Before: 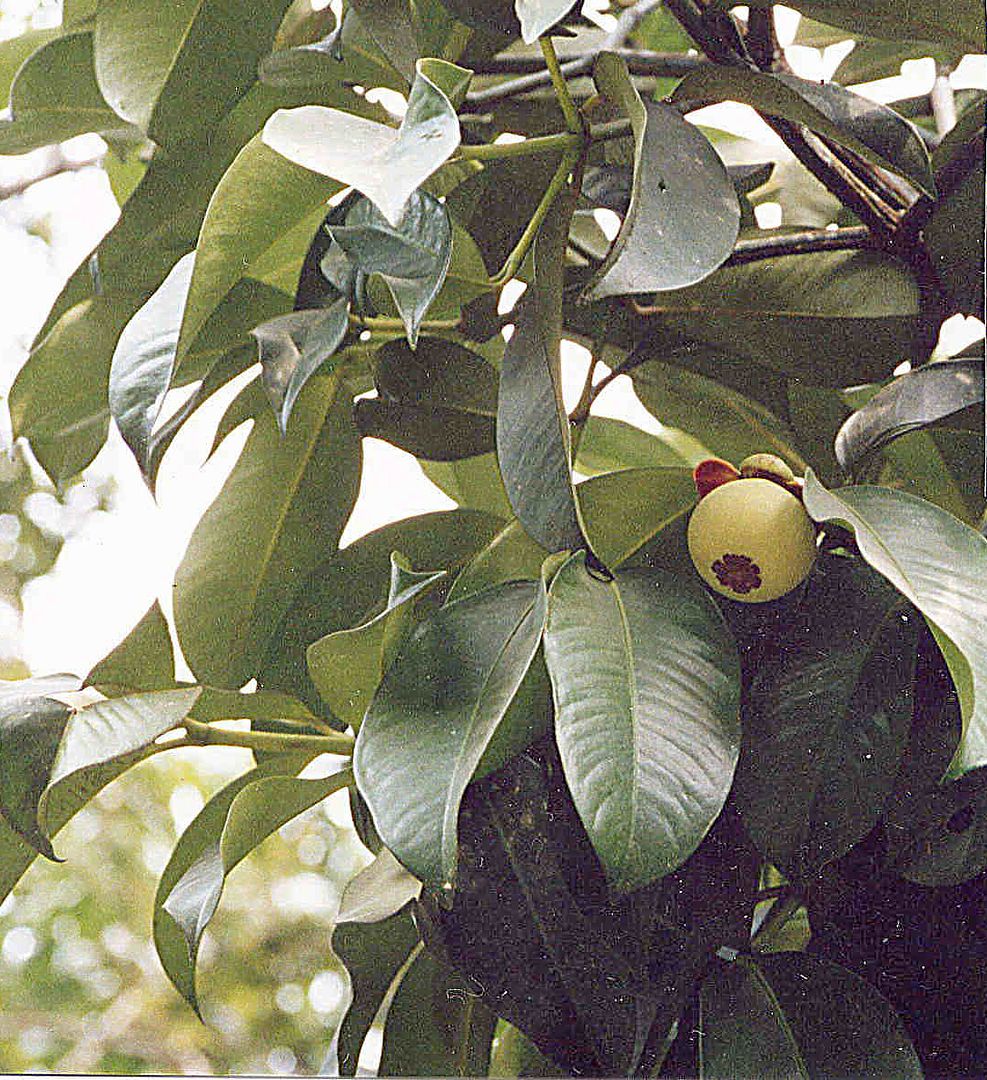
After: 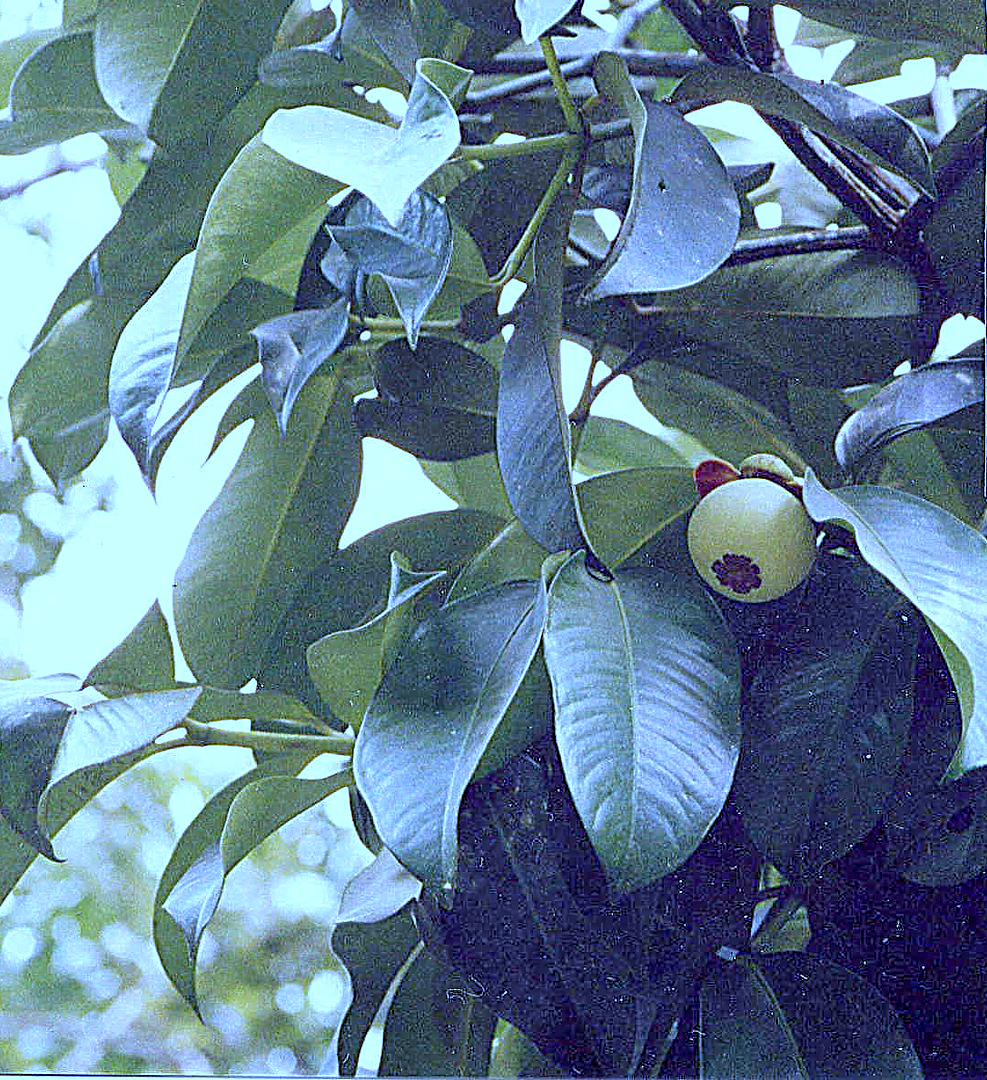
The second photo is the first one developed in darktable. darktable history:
exposure: black level correction 0.007, exposure 0.159 EV, compensate highlight preservation false
white balance: red 0.766, blue 1.537
